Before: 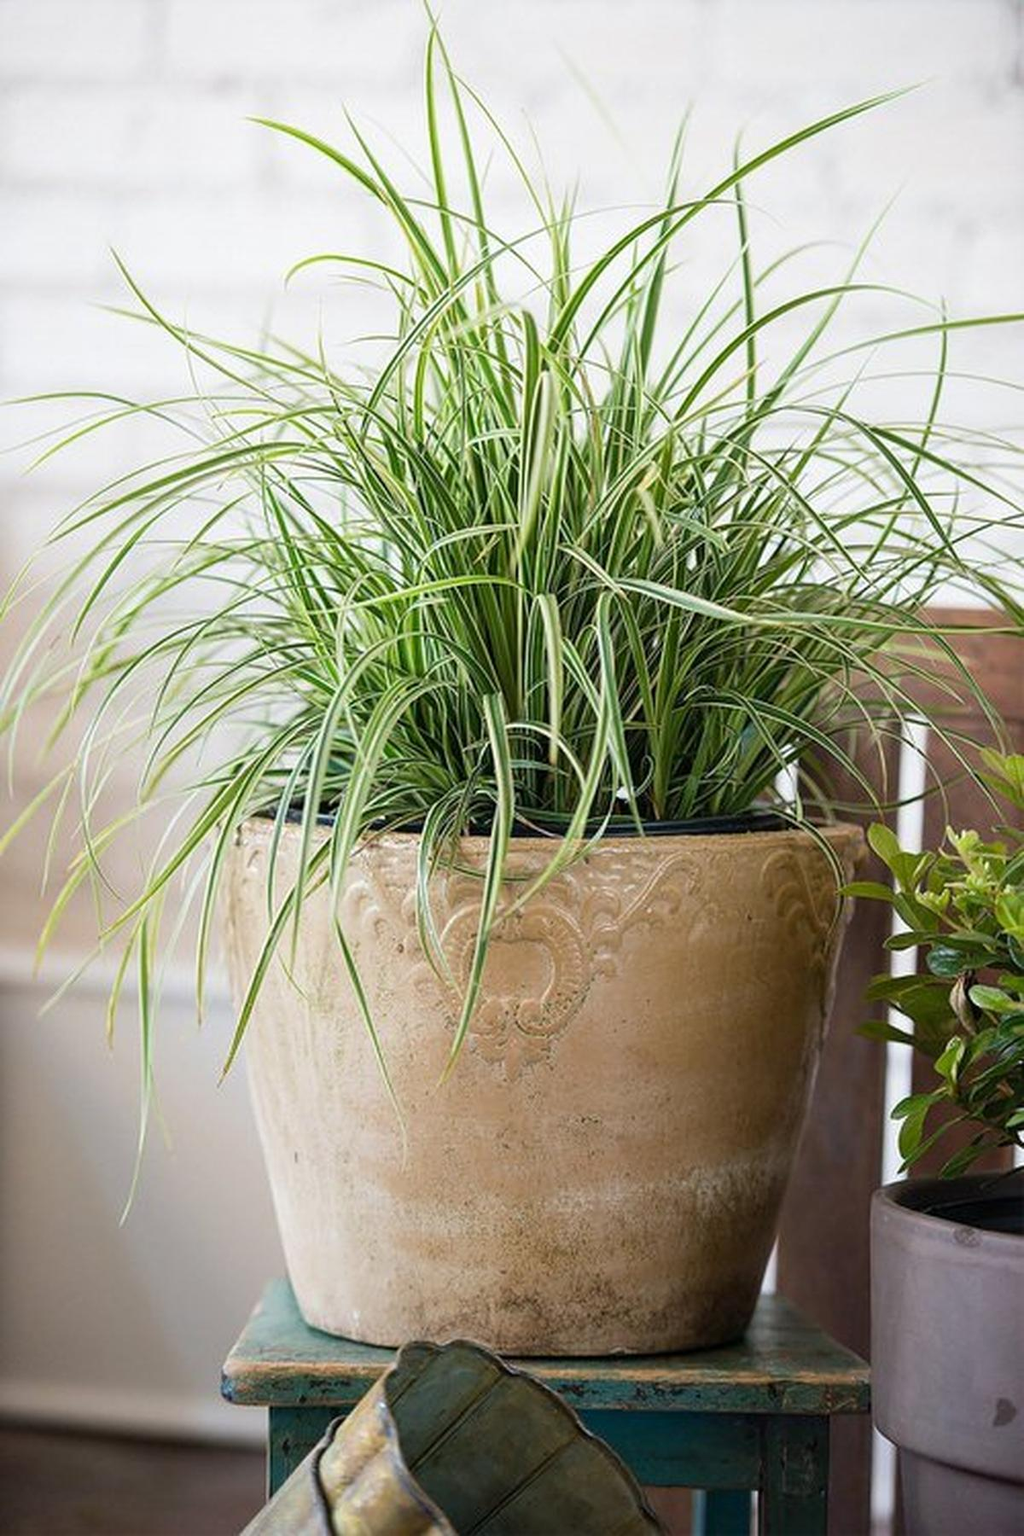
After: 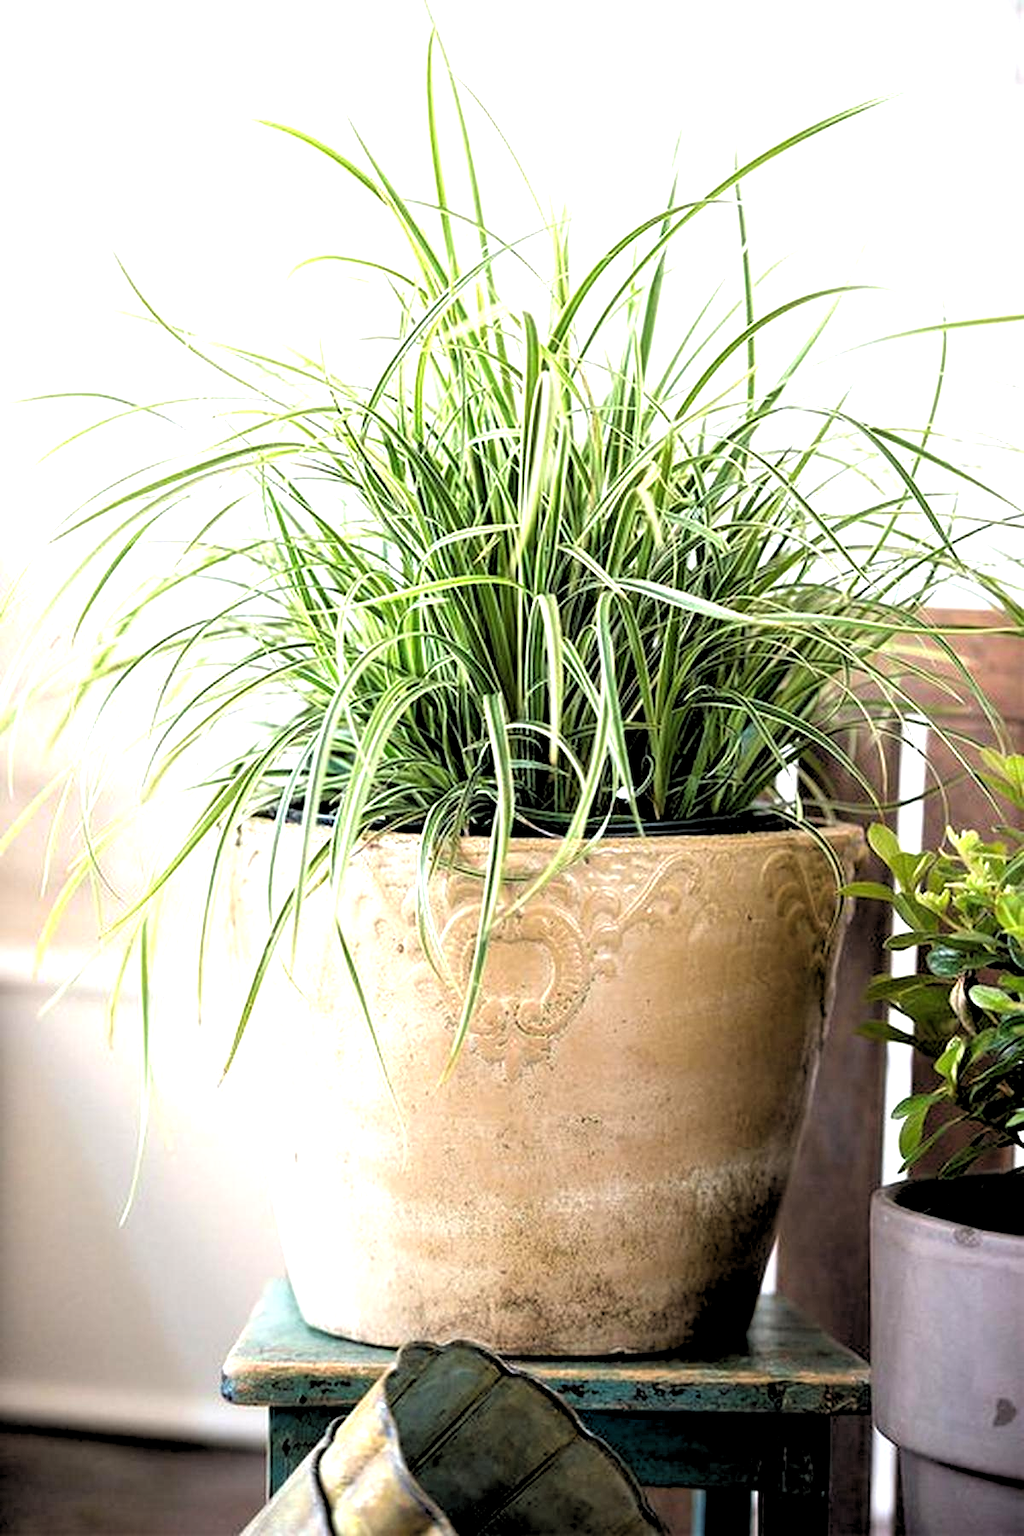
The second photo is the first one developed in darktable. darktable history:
exposure: black level correction -0.001, exposure 0.9 EV, compensate exposure bias true, compensate highlight preservation false
rgb levels: levels [[0.034, 0.472, 0.904], [0, 0.5, 1], [0, 0.5, 1]]
